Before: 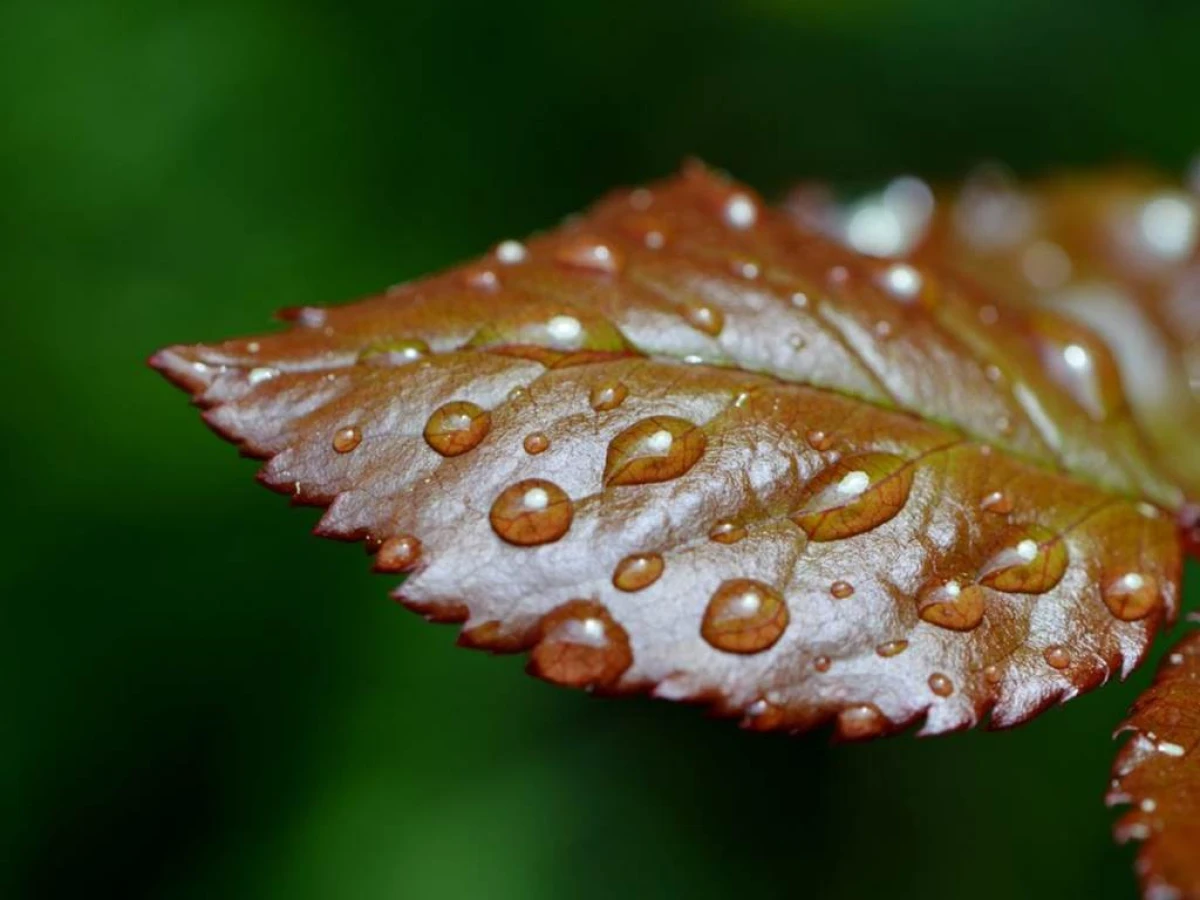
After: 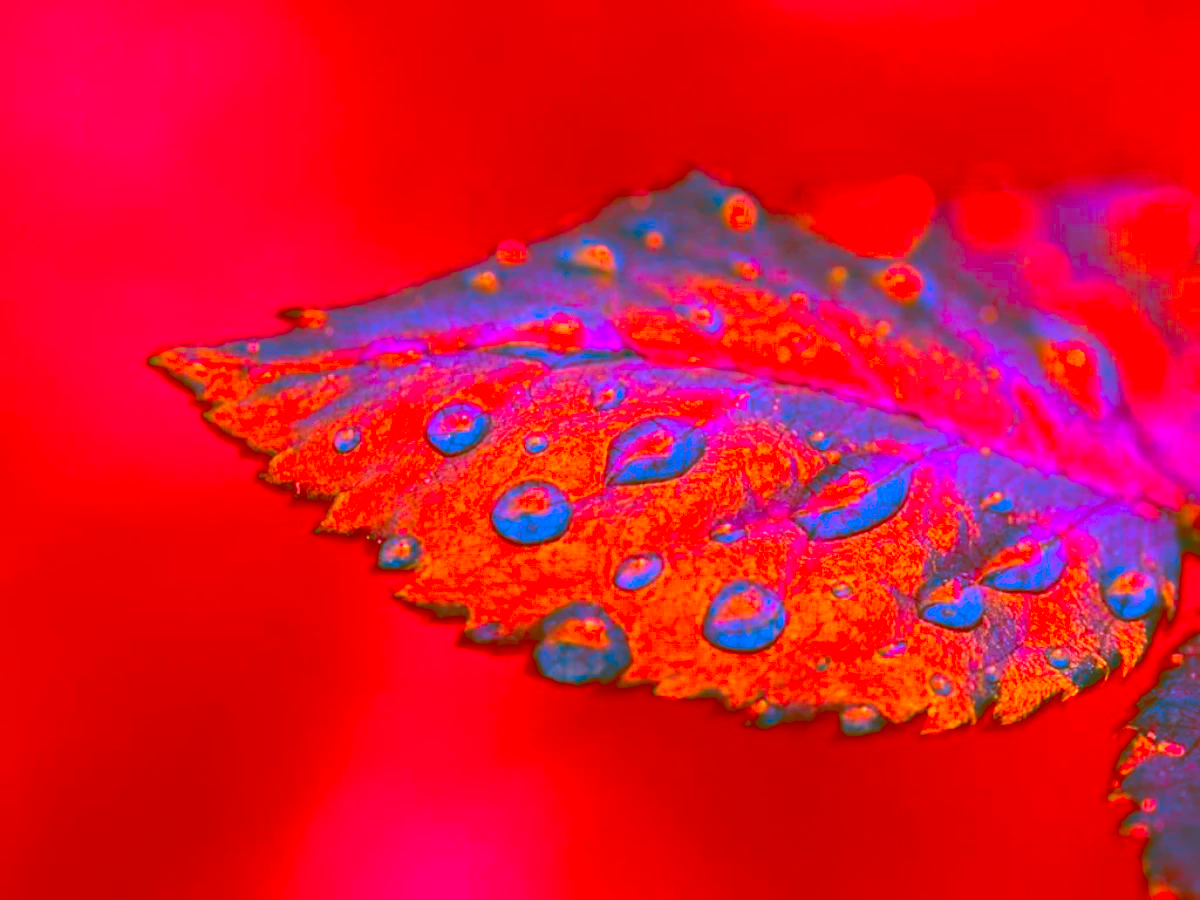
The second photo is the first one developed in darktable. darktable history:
color correction: highlights a* -39.01, highlights b* -39.51, shadows a* -39.68, shadows b* -39.81, saturation -2.94
color balance rgb: power › chroma 0.274%, power › hue 62.16°, perceptual saturation grading › global saturation 29.955%, saturation formula JzAzBz (2021)
exposure: black level correction -0.041, exposure 0.061 EV, compensate exposure bias true, compensate highlight preservation false
tone equalizer: -8 EV -0.391 EV, -7 EV -0.371 EV, -6 EV -0.368 EV, -5 EV -0.184 EV, -3 EV 0.23 EV, -2 EV 0.321 EV, -1 EV 0.383 EV, +0 EV 0.424 EV
